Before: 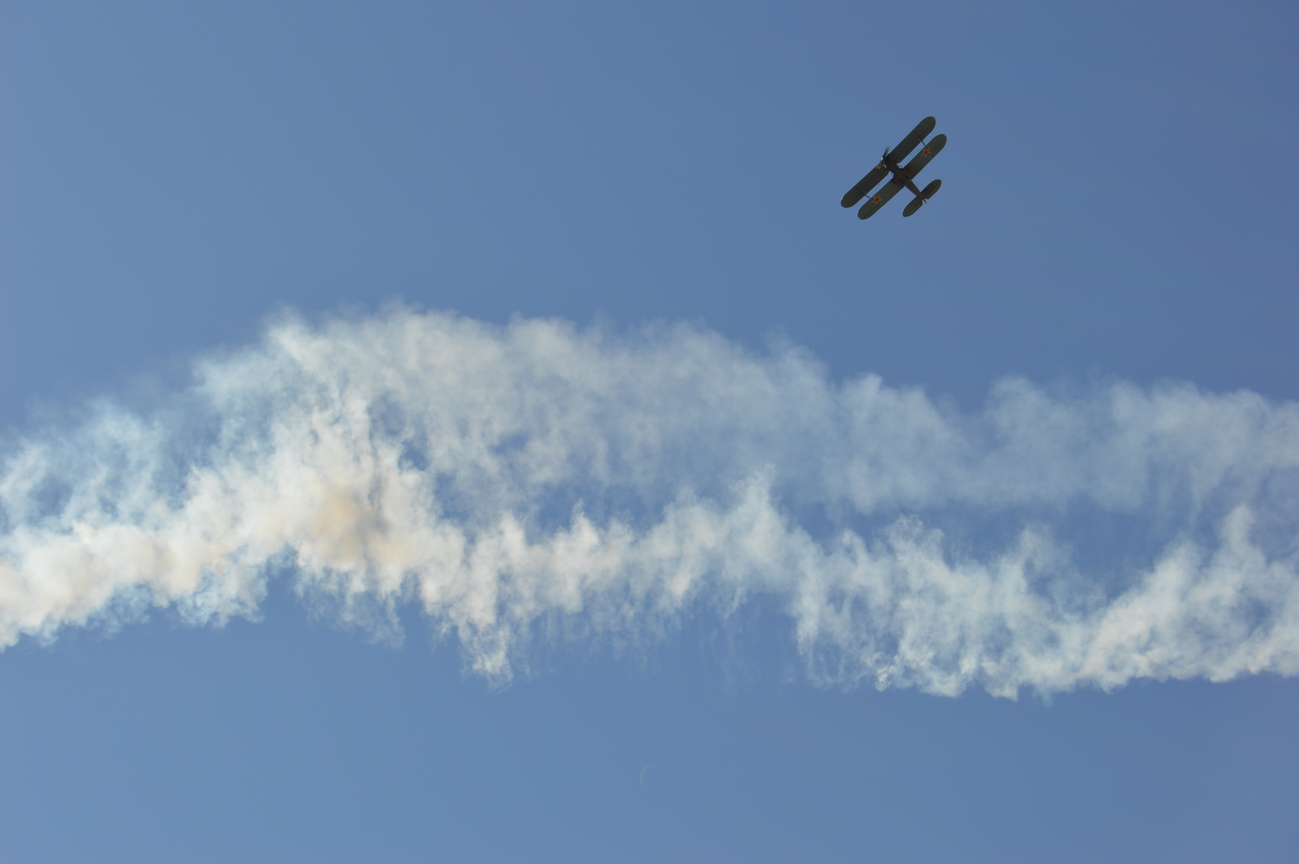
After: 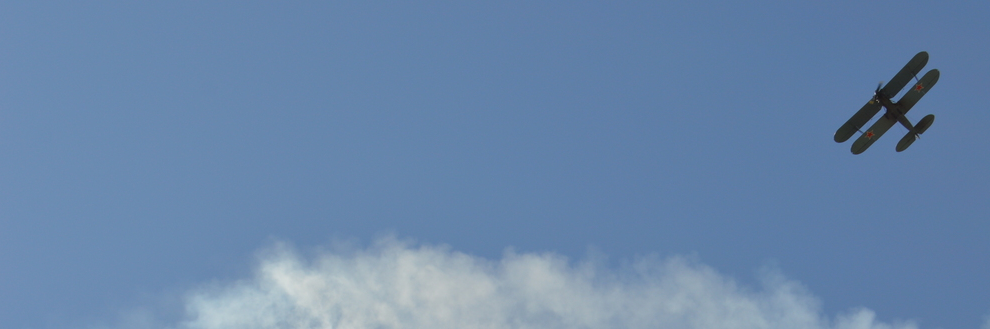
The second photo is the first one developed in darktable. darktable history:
crop: left 0.579%, top 7.627%, right 23.167%, bottom 54.275%
vignetting: fall-off start 116.67%, fall-off radius 59.26%, brightness -0.31, saturation -0.056
